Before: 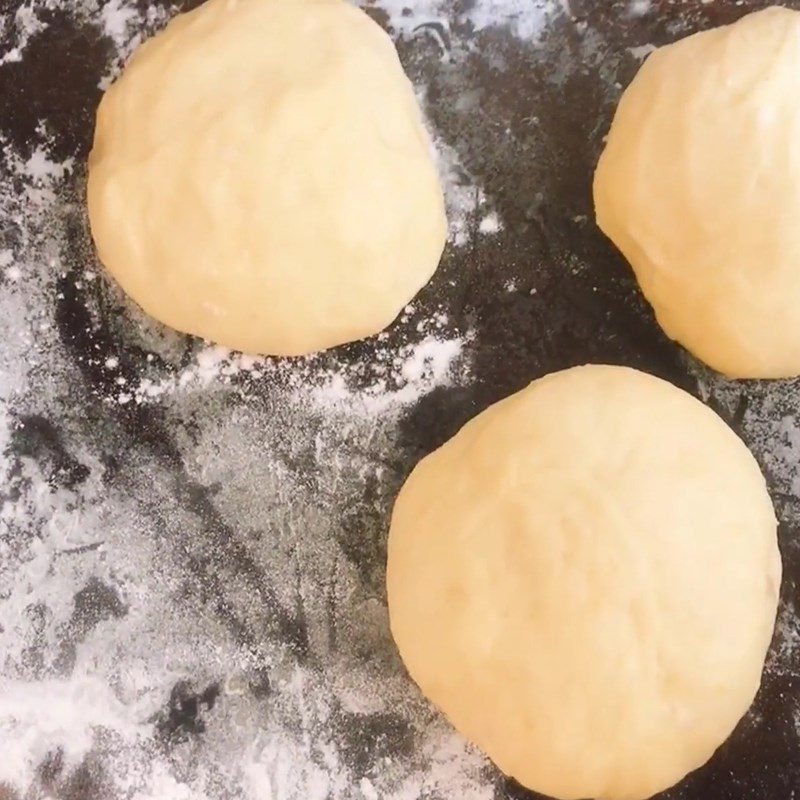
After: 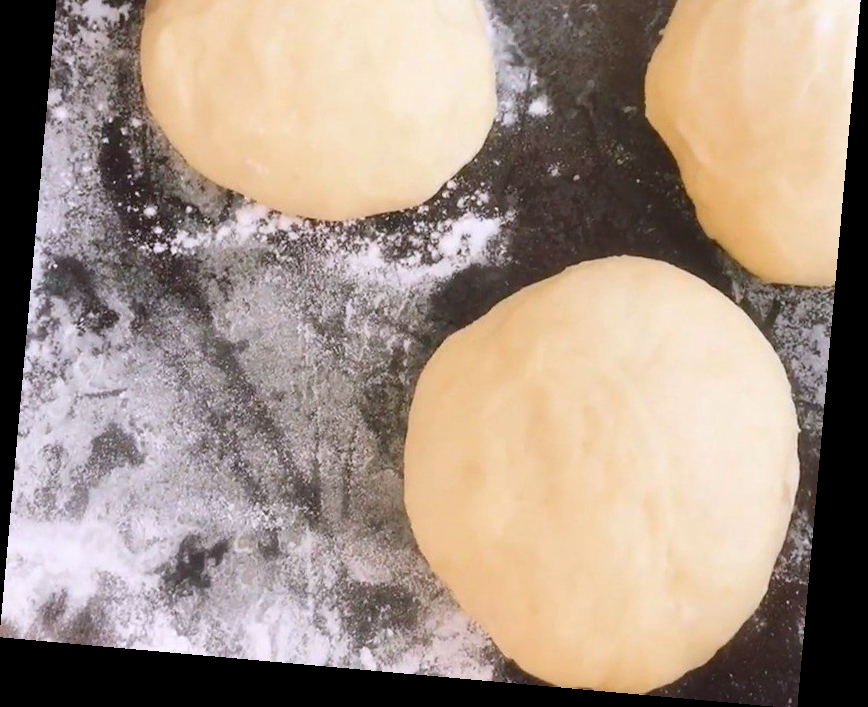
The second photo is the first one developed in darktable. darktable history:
rotate and perspective: rotation 5.12°, automatic cropping off
color calibration: illuminant as shot in camera, x 0.358, y 0.373, temperature 4628.91 K
crop and rotate: top 18.507%
